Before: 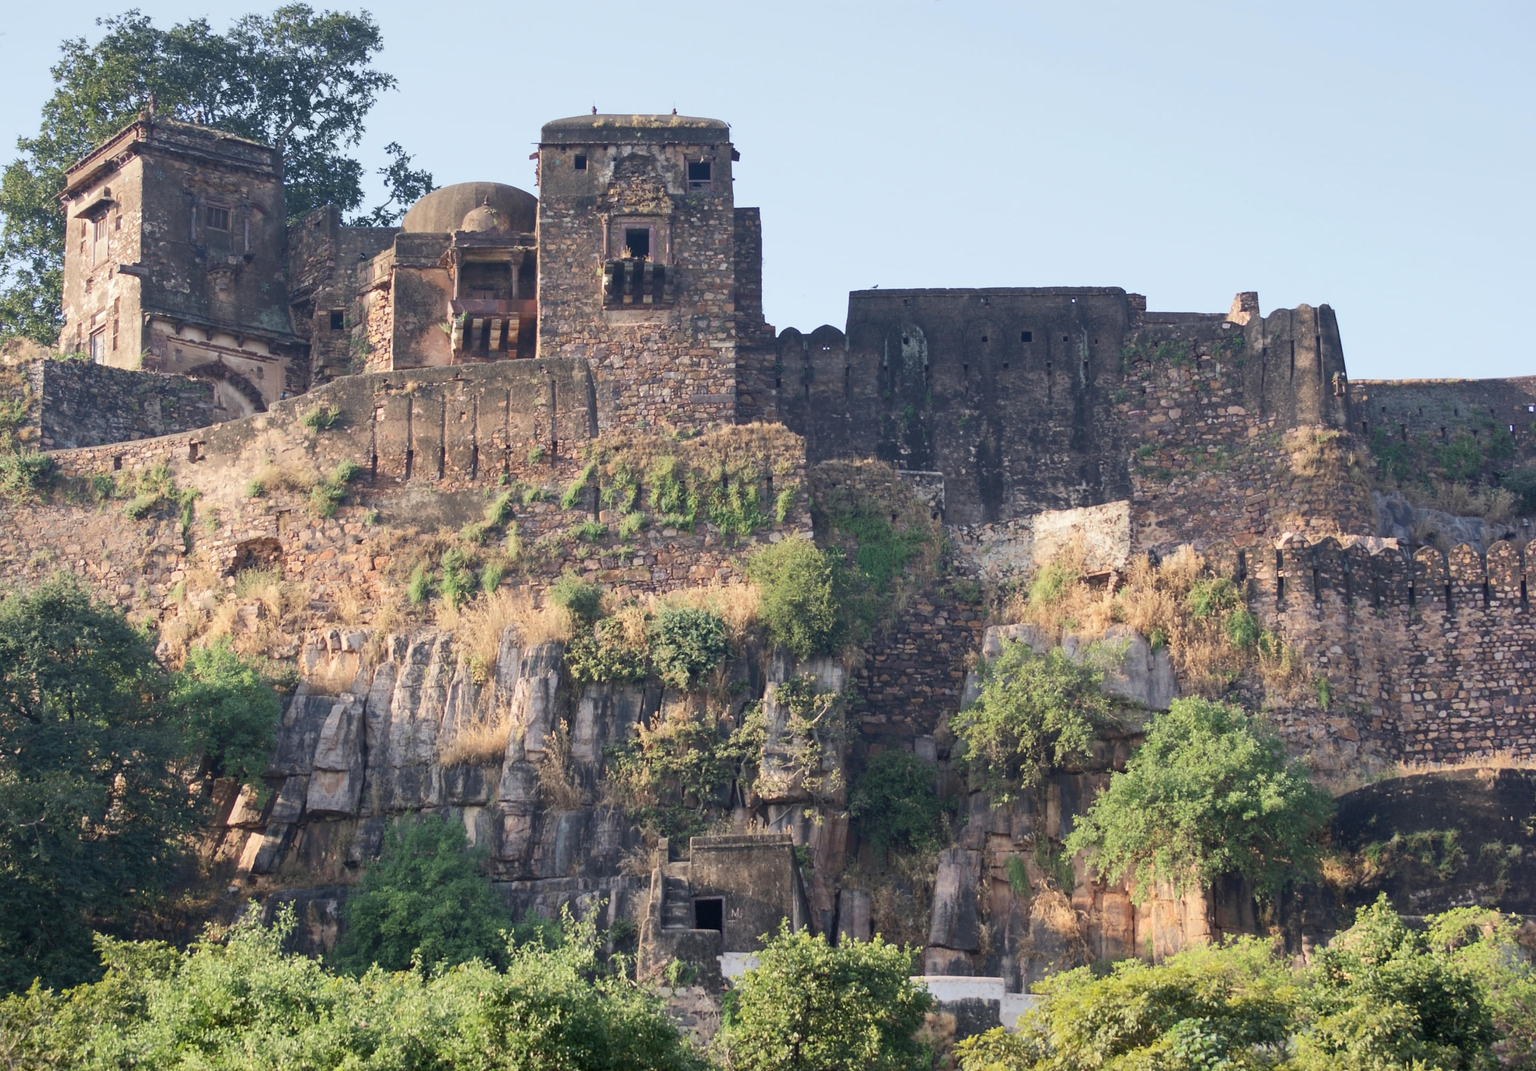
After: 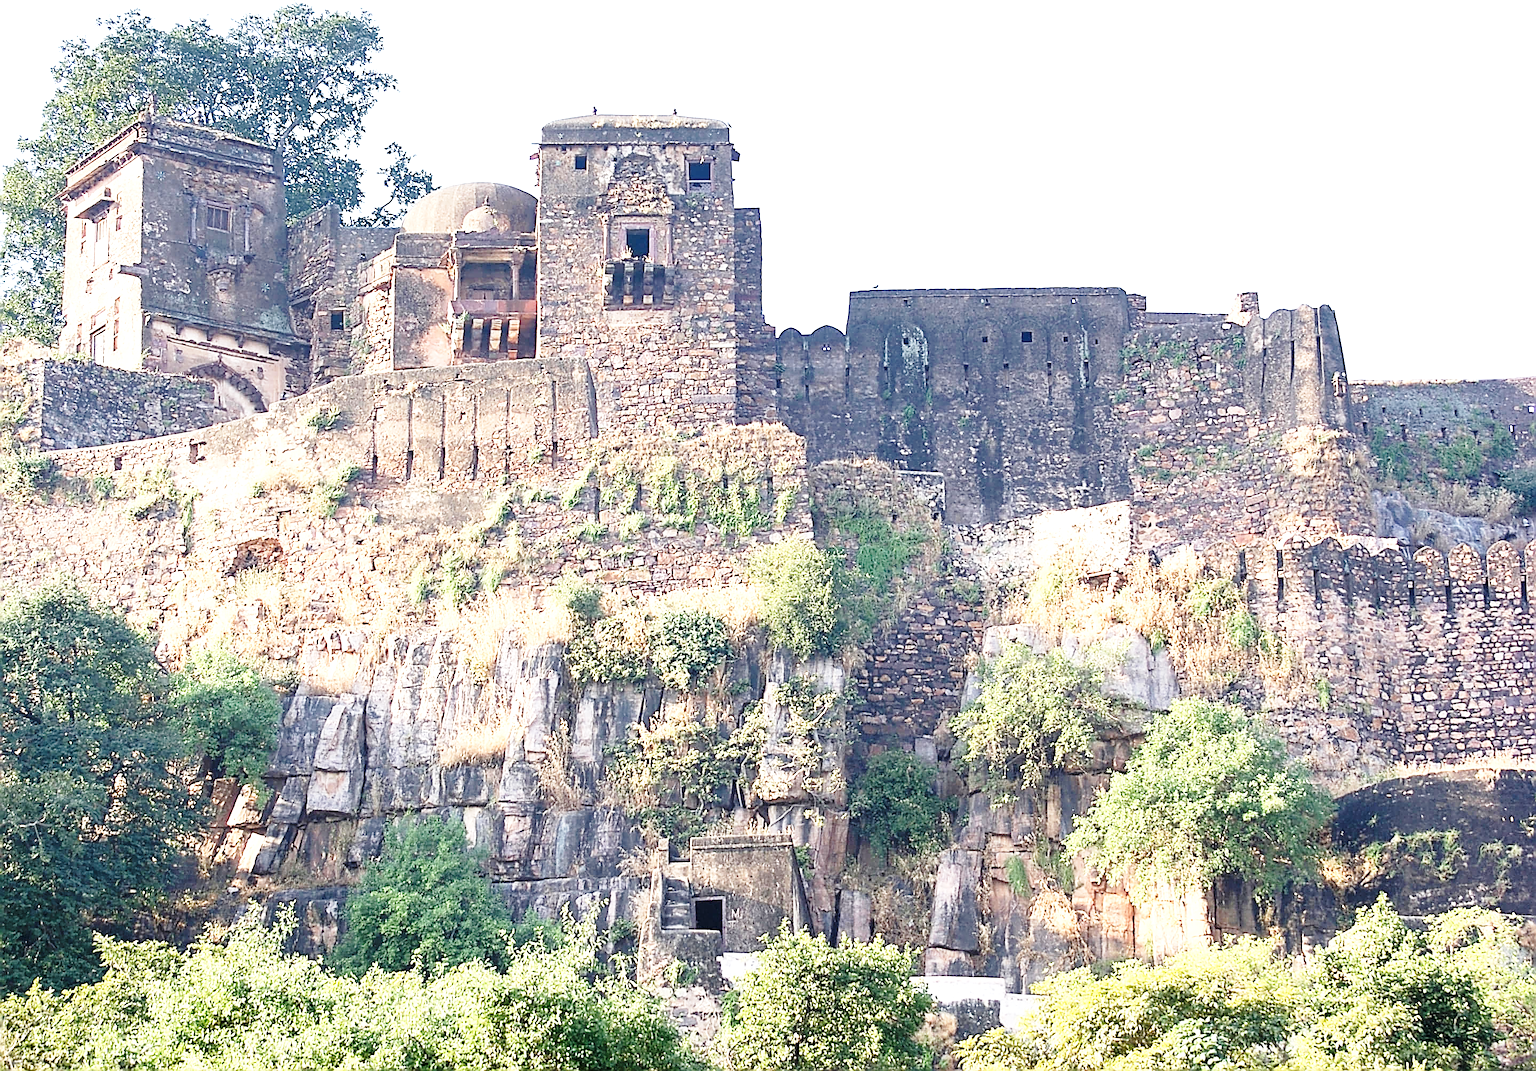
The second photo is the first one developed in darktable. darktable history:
base curve: curves: ch0 [(0, 0) (0.028, 0.03) (0.121, 0.232) (0.46, 0.748) (0.859, 0.968) (1, 1)], preserve colors none
sharpen: amount 1.995
exposure: exposure 1 EV, compensate highlight preservation false
